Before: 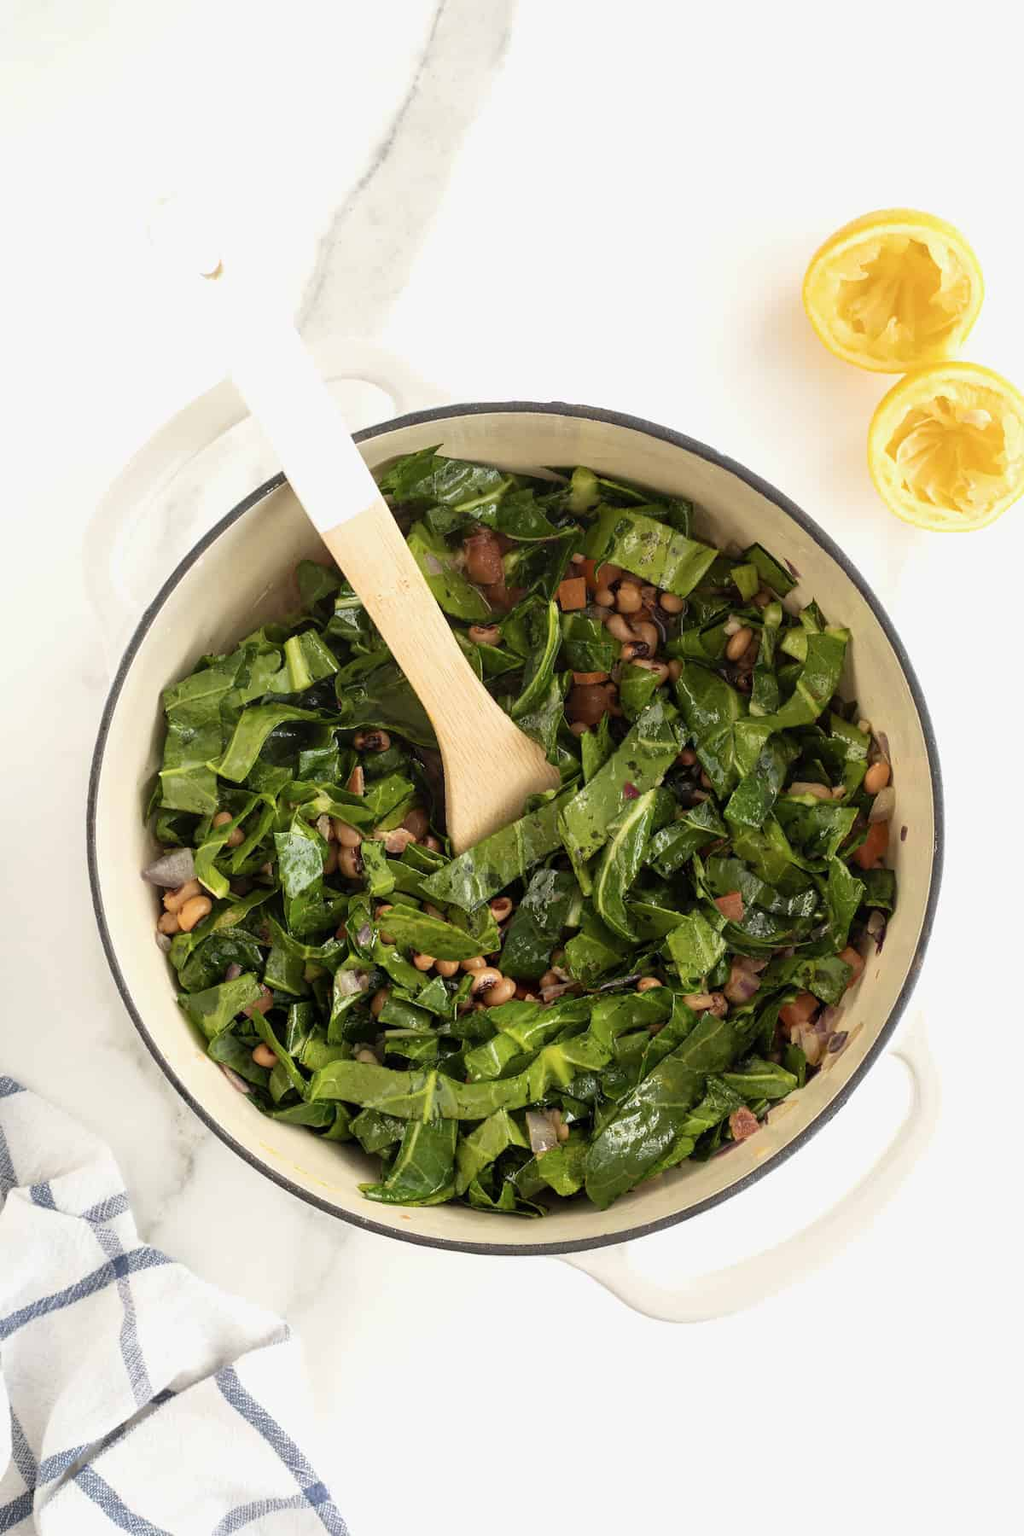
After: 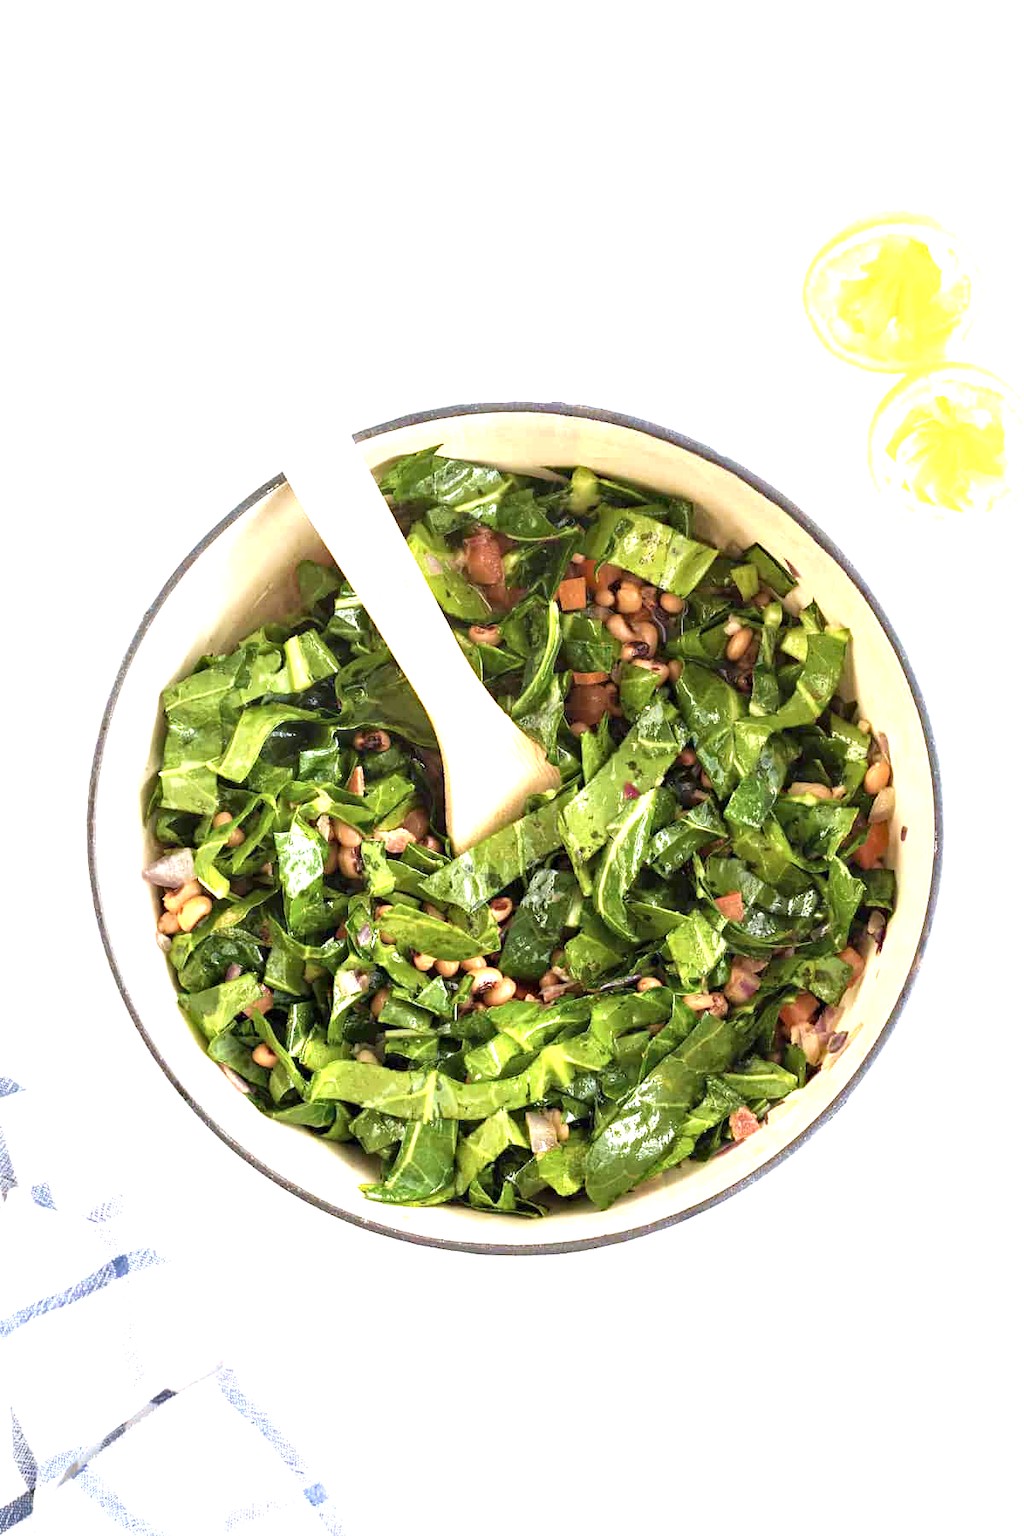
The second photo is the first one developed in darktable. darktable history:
haze removal: adaptive false
velvia: on, module defaults
color calibration: illuminant as shot in camera, x 0.358, y 0.373, temperature 4628.91 K
exposure: black level correction 0, exposure 1.459 EV, compensate highlight preservation false
